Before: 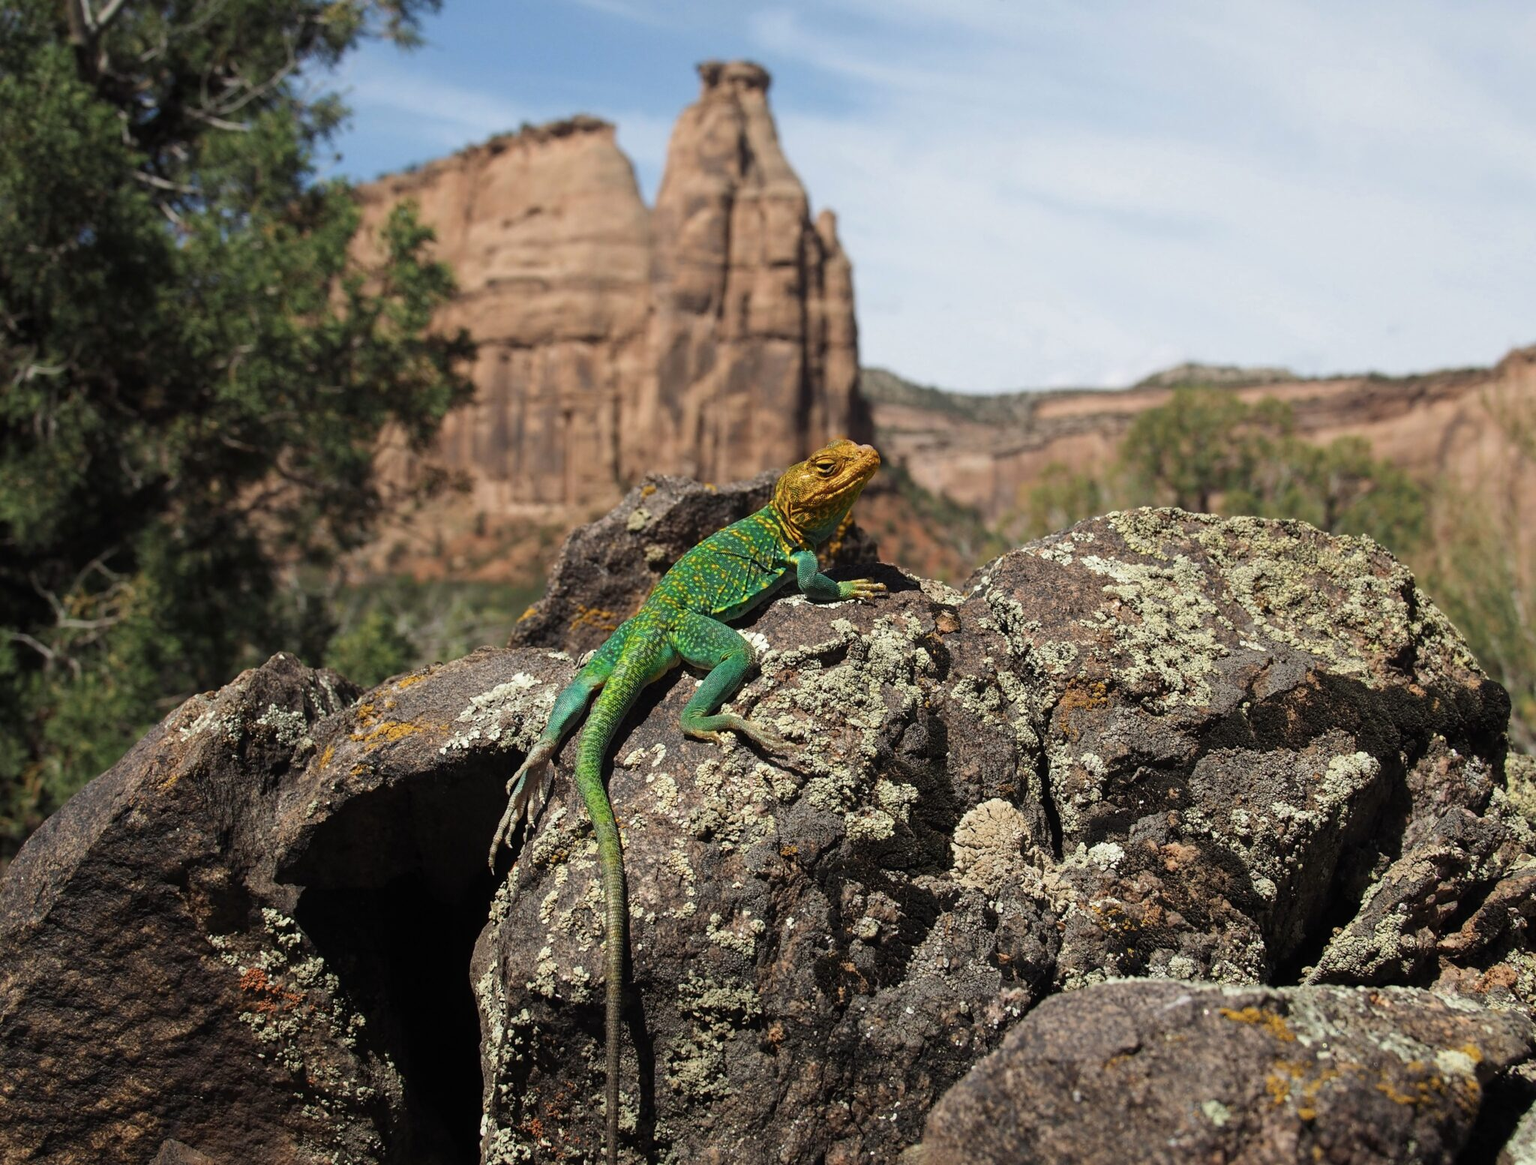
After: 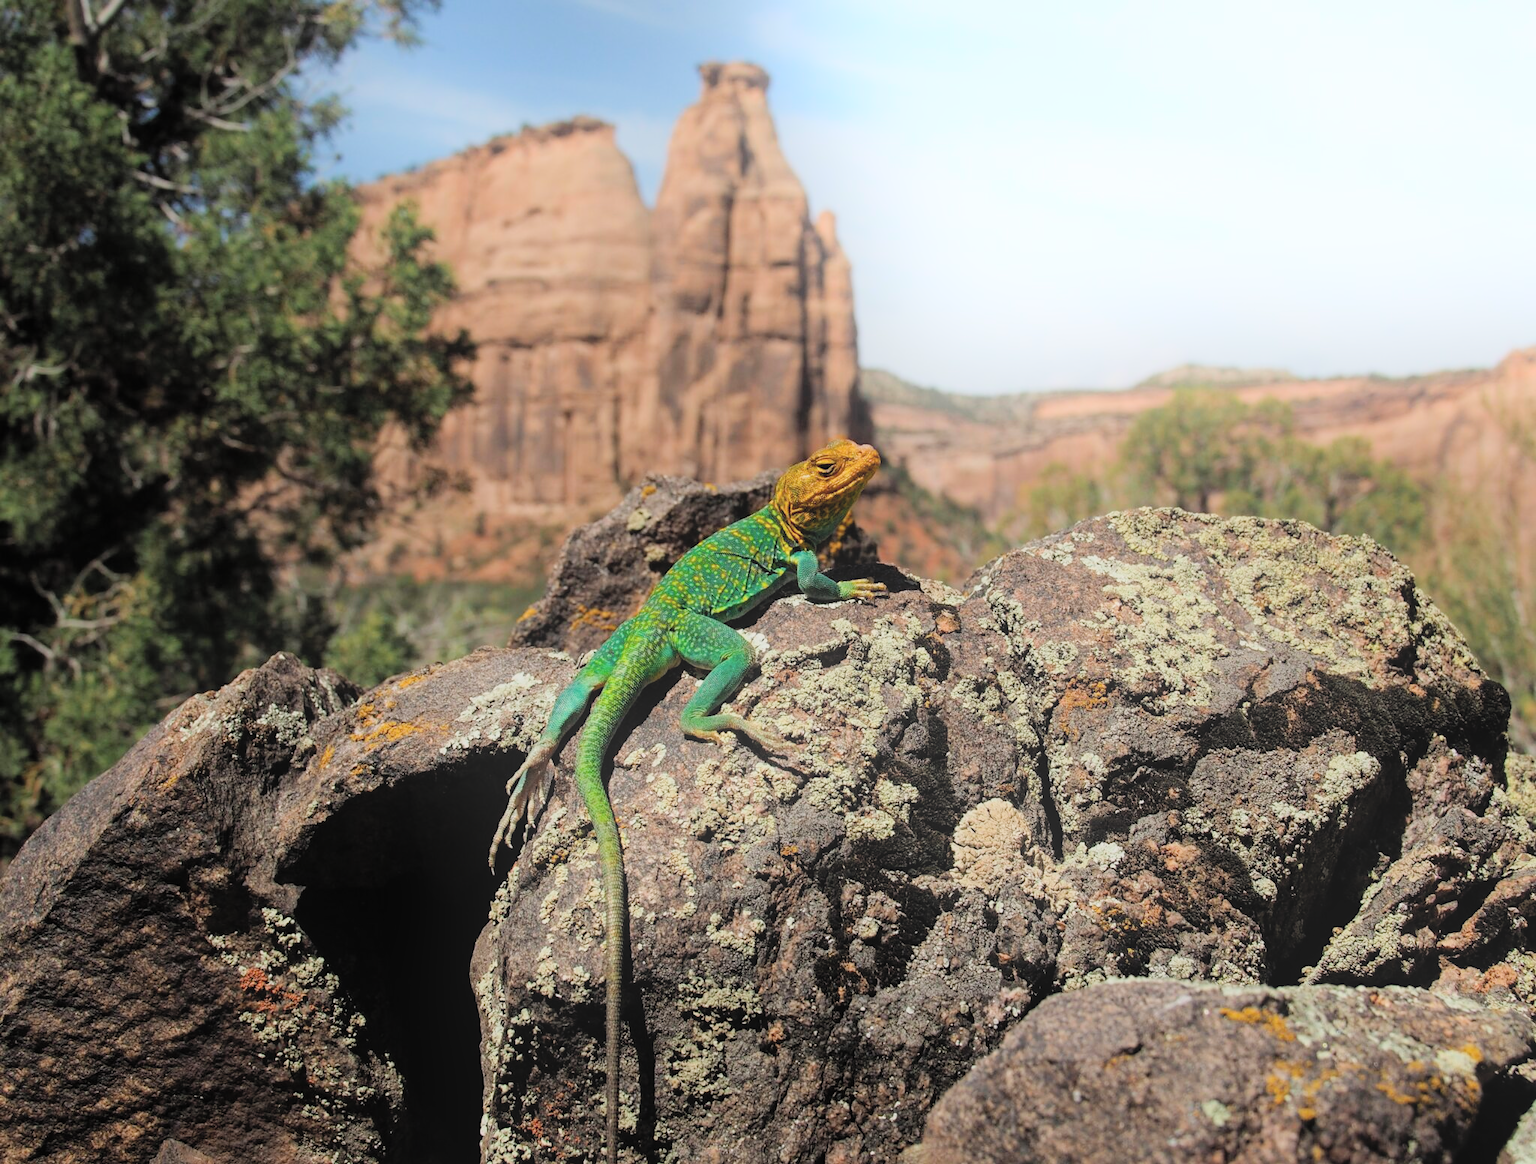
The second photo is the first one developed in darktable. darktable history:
contrast brightness saturation: brightness 0.15
bloom: threshold 82.5%, strength 16.25%
filmic rgb: hardness 4.17
